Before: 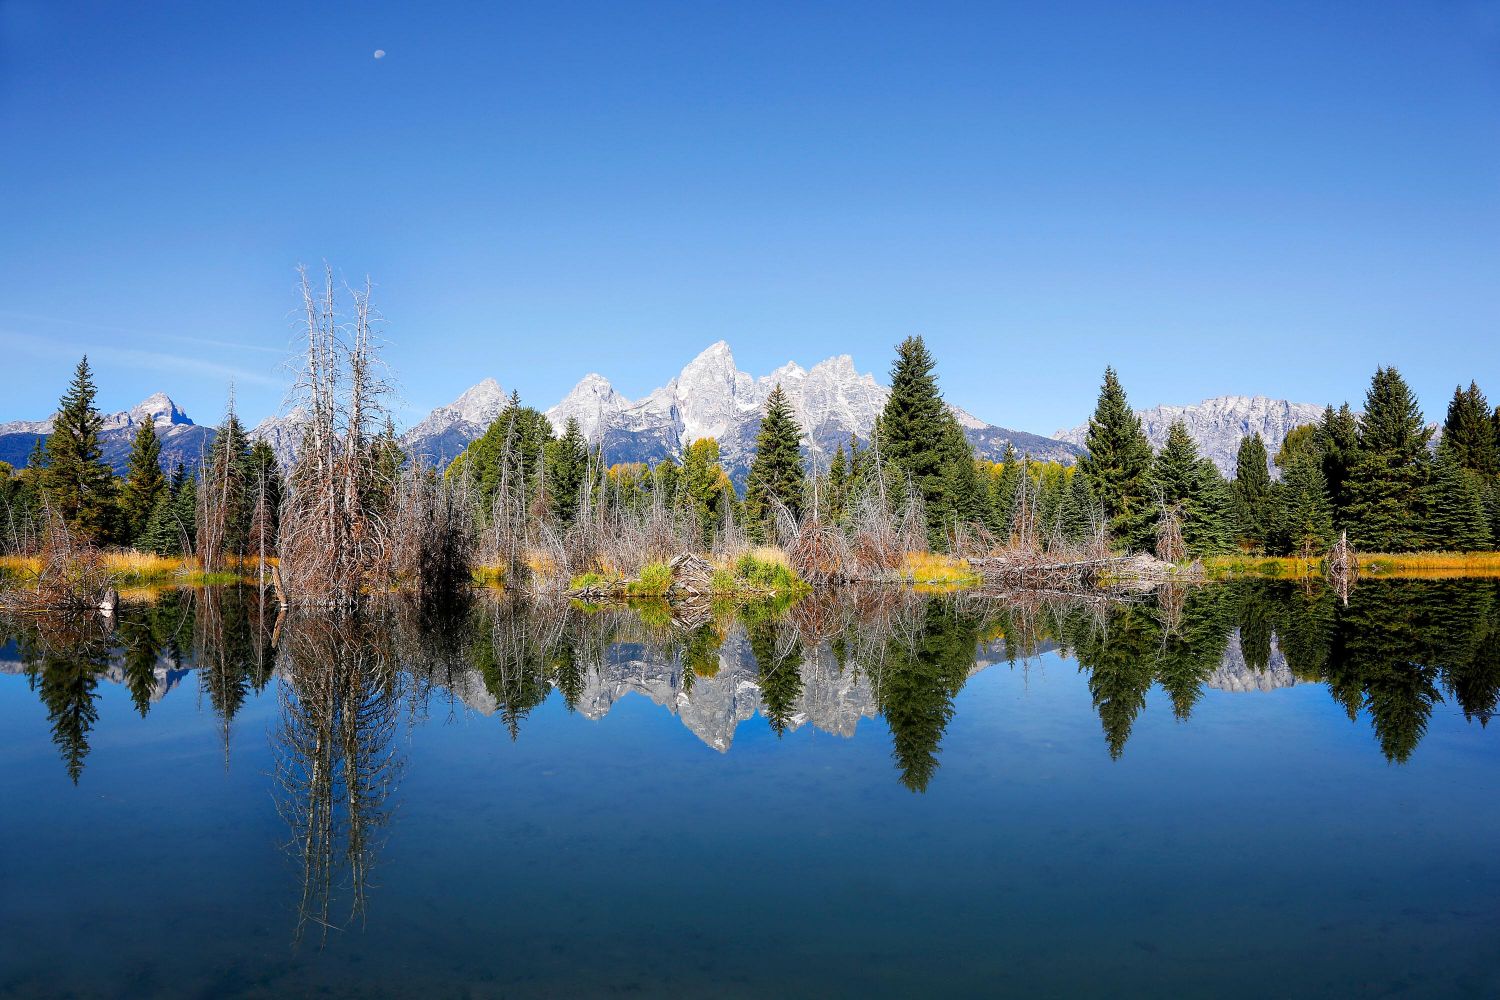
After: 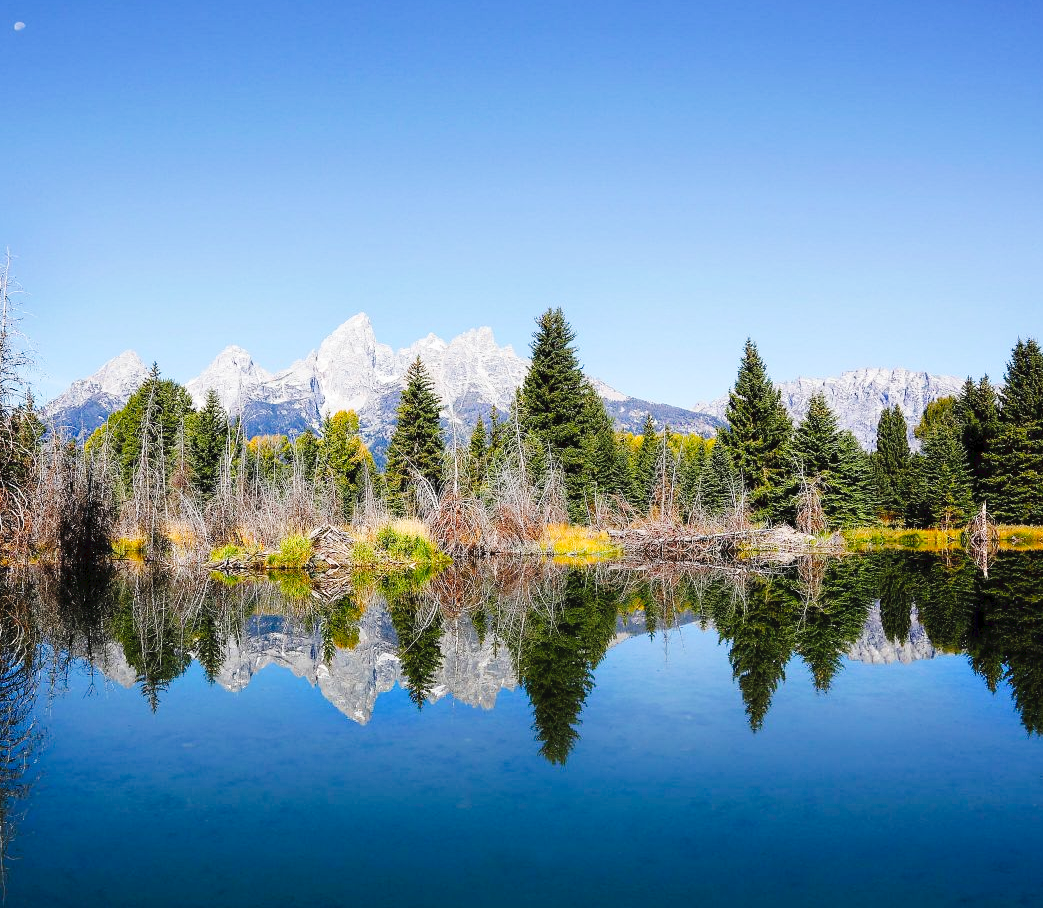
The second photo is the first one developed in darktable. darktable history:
tone curve: curves: ch0 [(0, 0) (0.003, 0.04) (0.011, 0.04) (0.025, 0.043) (0.044, 0.049) (0.069, 0.066) (0.1, 0.095) (0.136, 0.121) (0.177, 0.154) (0.224, 0.211) (0.277, 0.281) (0.335, 0.358) (0.399, 0.452) (0.468, 0.54) (0.543, 0.628) (0.623, 0.721) (0.709, 0.801) (0.801, 0.883) (0.898, 0.948) (1, 1)], preserve colors none
crop and rotate: left 24.034%, top 2.838%, right 6.406%, bottom 6.299%
